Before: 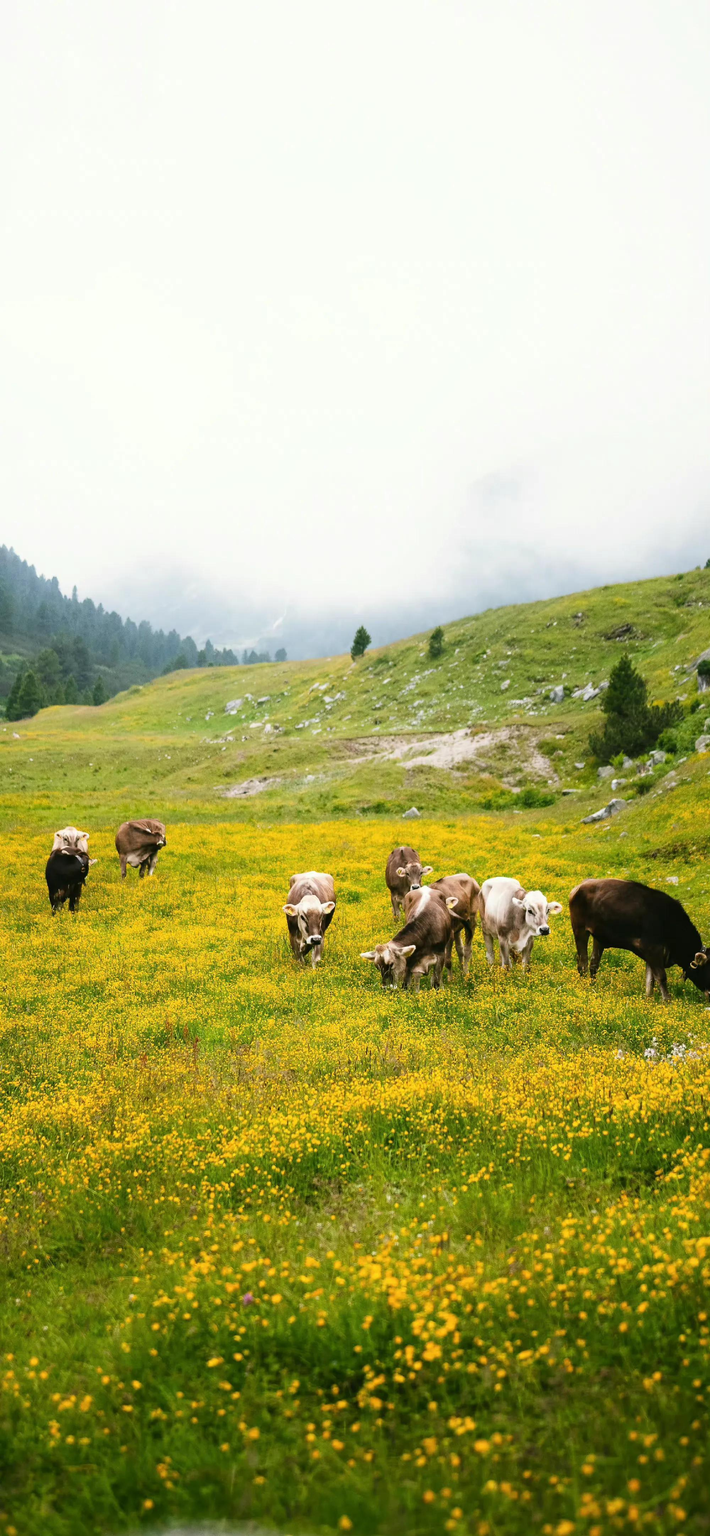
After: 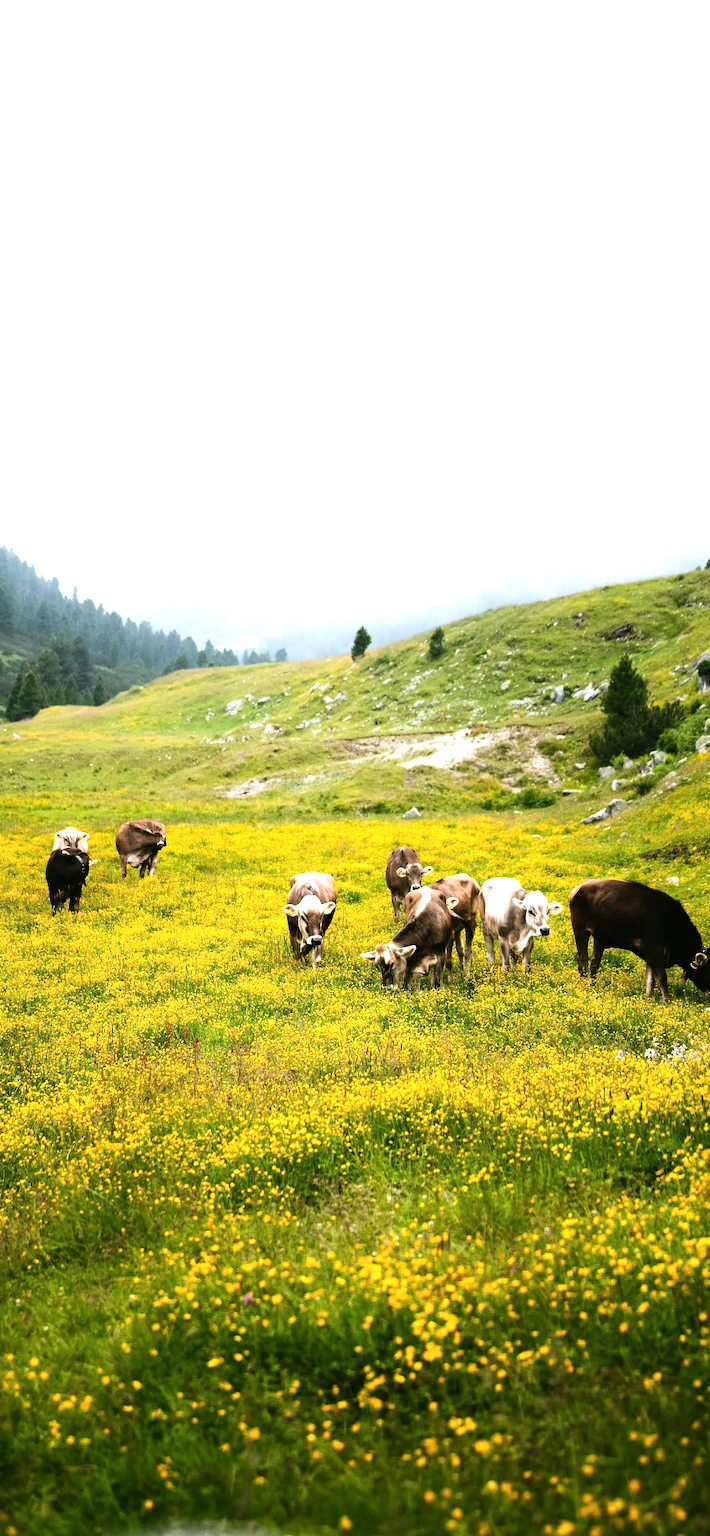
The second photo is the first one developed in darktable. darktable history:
tone equalizer: -8 EV -0.758 EV, -7 EV -0.735 EV, -6 EV -0.587 EV, -5 EV -0.389 EV, -3 EV 0.366 EV, -2 EV 0.6 EV, -1 EV 0.681 EV, +0 EV 0.761 EV, edges refinement/feathering 500, mask exposure compensation -1.57 EV, preserve details no
